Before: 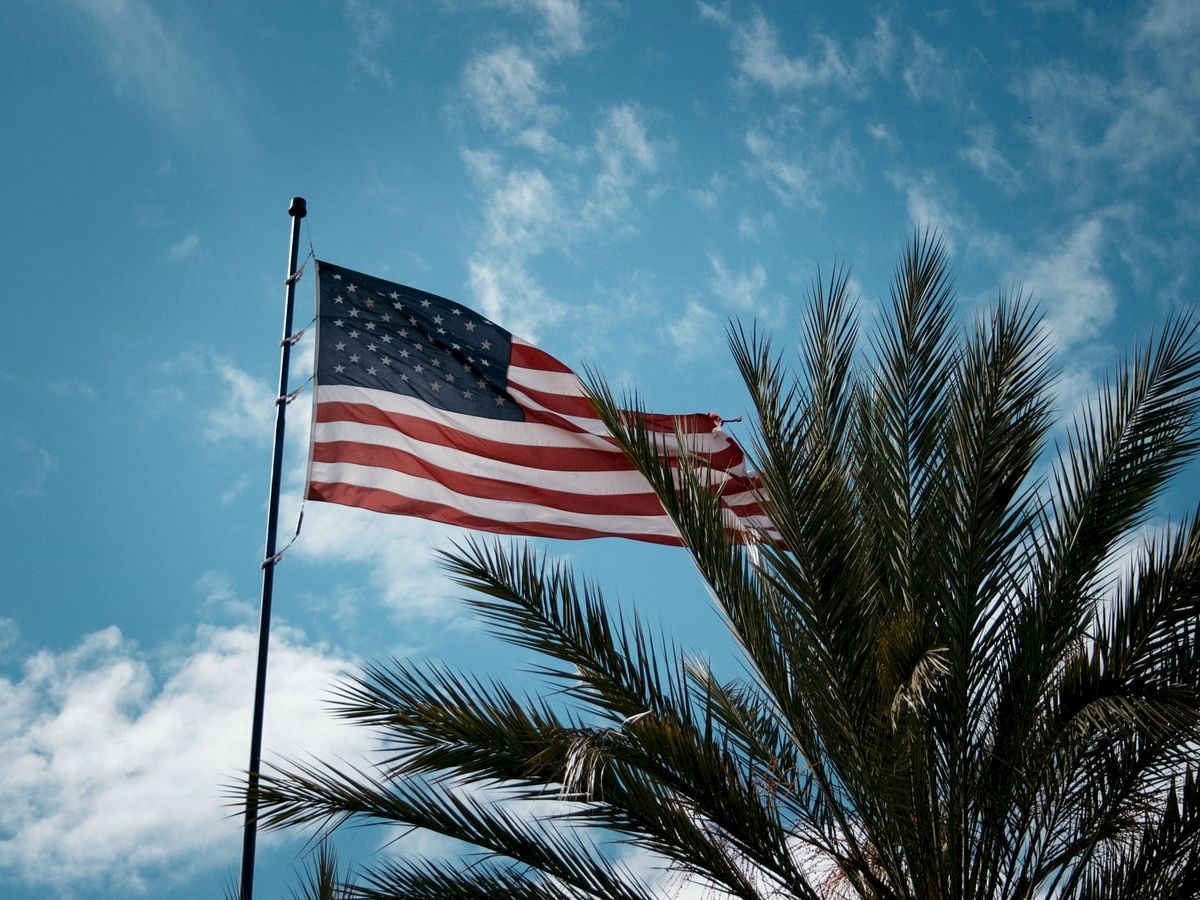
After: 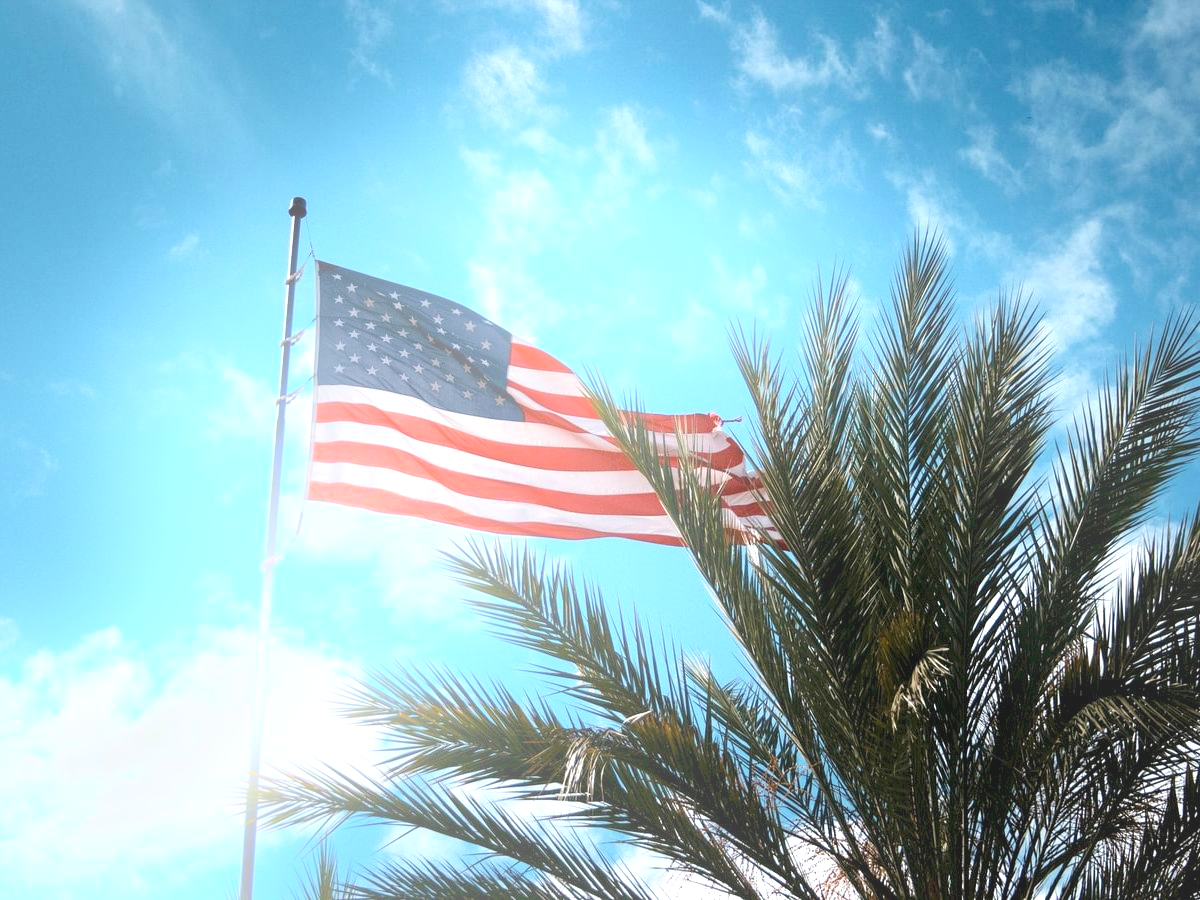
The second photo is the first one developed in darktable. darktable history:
exposure: black level correction 0, exposure 1 EV, compensate exposure bias true, compensate highlight preservation false
bloom: on, module defaults
